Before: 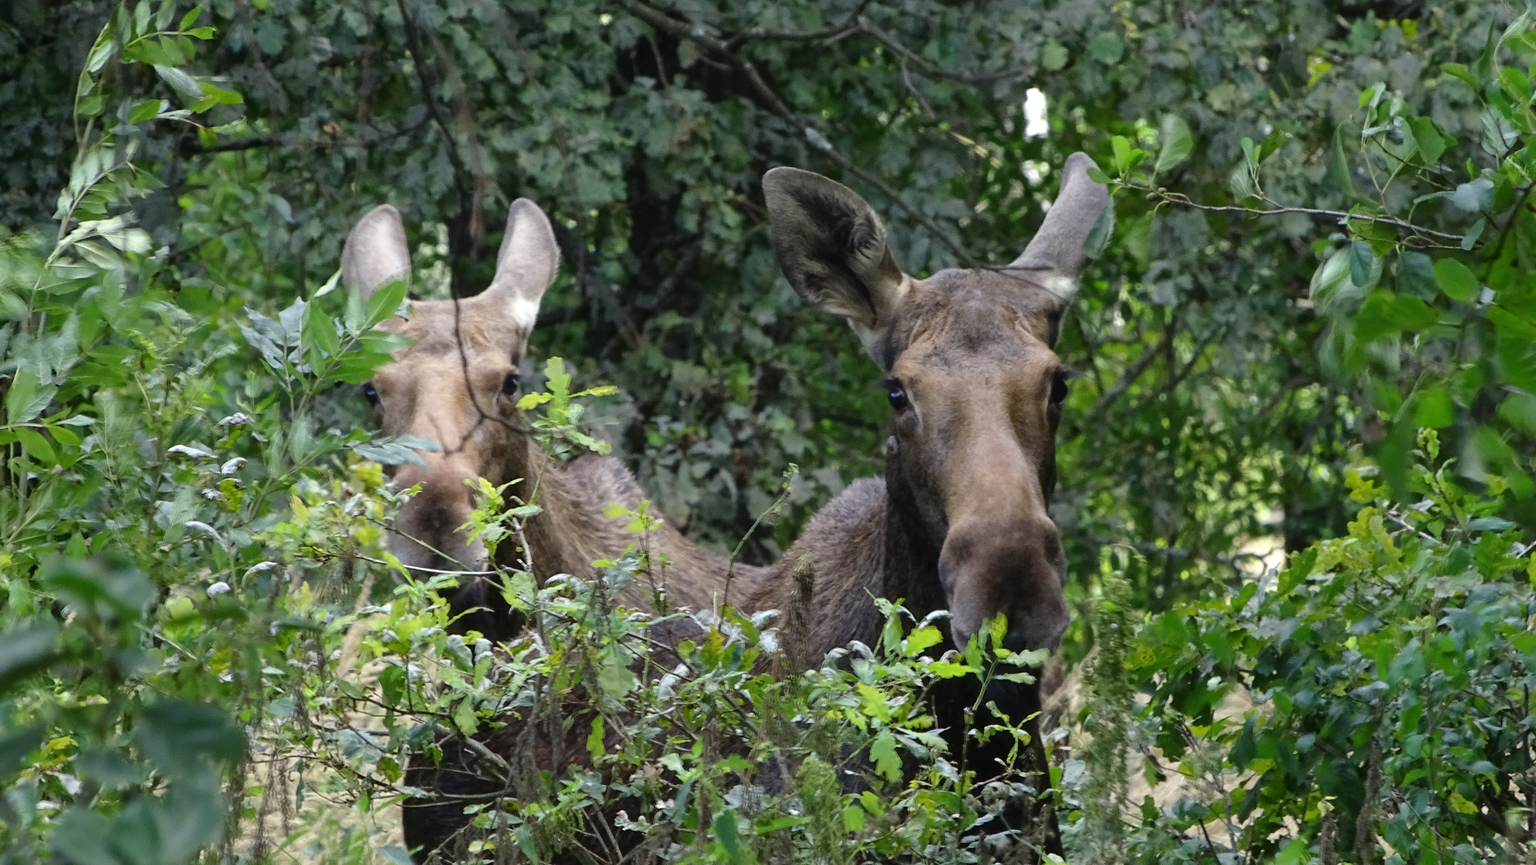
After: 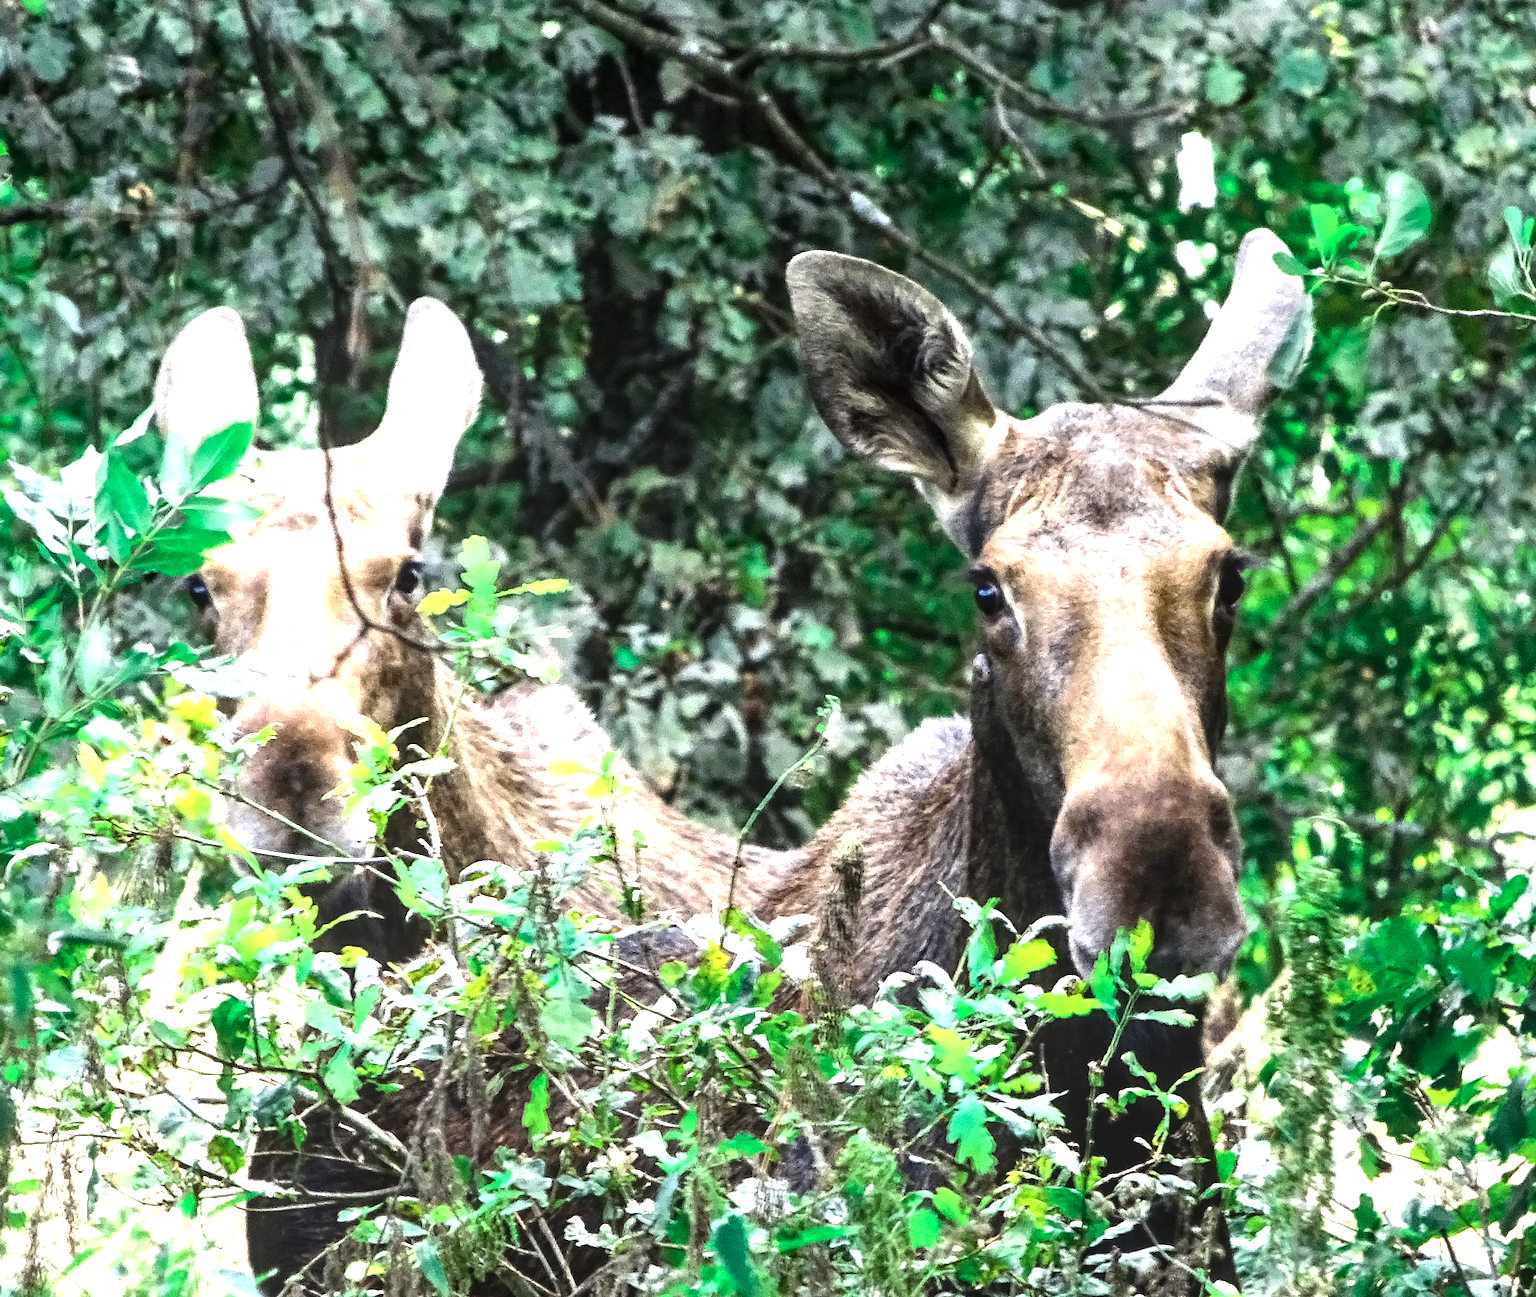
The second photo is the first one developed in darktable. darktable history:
local contrast: on, module defaults
exposure: black level correction 0.001, exposure 0.5 EV, compensate exposure bias true, compensate highlight preservation false
color zones: curves: ch0 [(0, 0.5) (0.125, 0.4) (0.25, 0.5) (0.375, 0.4) (0.5, 0.4) (0.625, 0.35) (0.75, 0.35) (0.875, 0.5)]; ch1 [(0, 0.35) (0.125, 0.45) (0.25, 0.35) (0.375, 0.35) (0.5, 0.35) (0.625, 0.35) (0.75, 0.45) (0.875, 0.35)]; ch2 [(0, 0.6) (0.125, 0.5) (0.25, 0.5) (0.375, 0.6) (0.5, 0.6) (0.625, 0.5) (0.75, 0.5) (0.875, 0.5)]
levels: levels [0, 0.374, 0.749]
crop and rotate: left 15.546%, right 17.787%
color balance rgb: perceptual saturation grading › global saturation 30%, global vibrance 10%
tone equalizer: -8 EV -0.75 EV, -7 EV -0.7 EV, -6 EV -0.6 EV, -5 EV -0.4 EV, -3 EV 0.4 EV, -2 EV 0.6 EV, -1 EV 0.7 EV, +0 EV 0.75 EV, edges refinement/feathering 500, mask exposure compensation -1.57 EV, preserve details no
